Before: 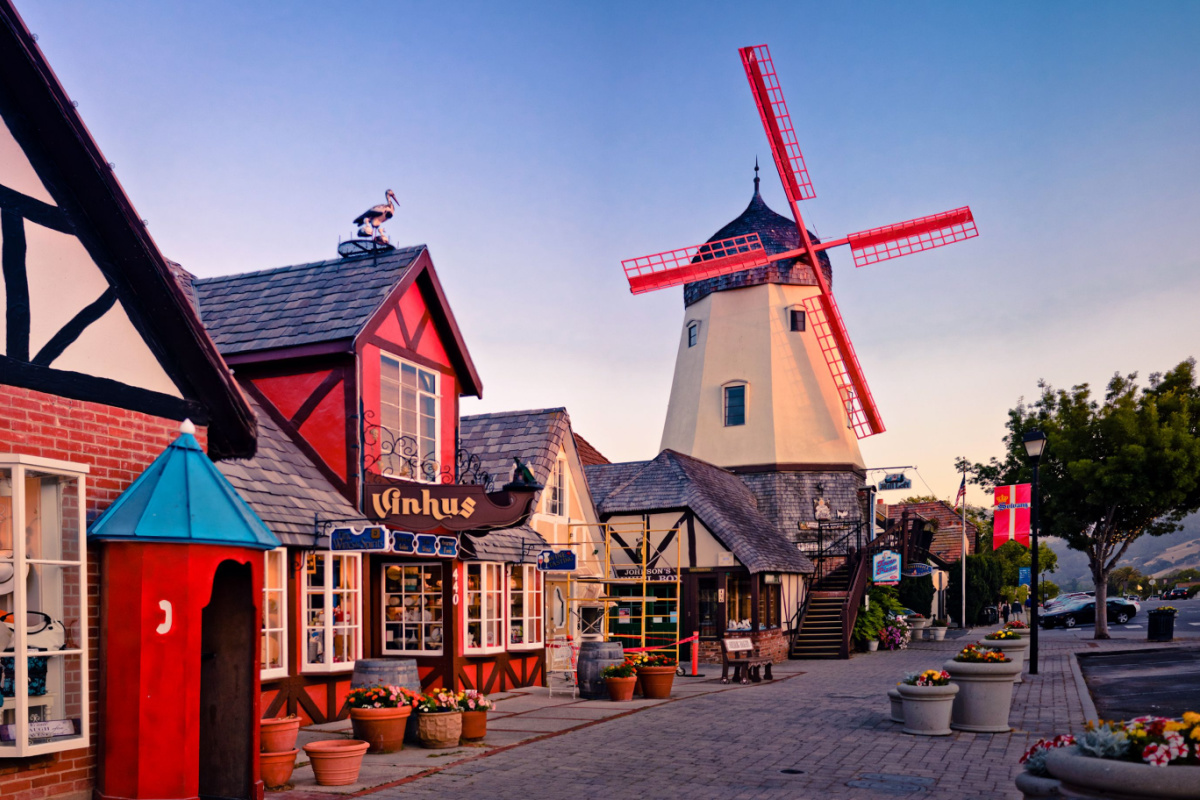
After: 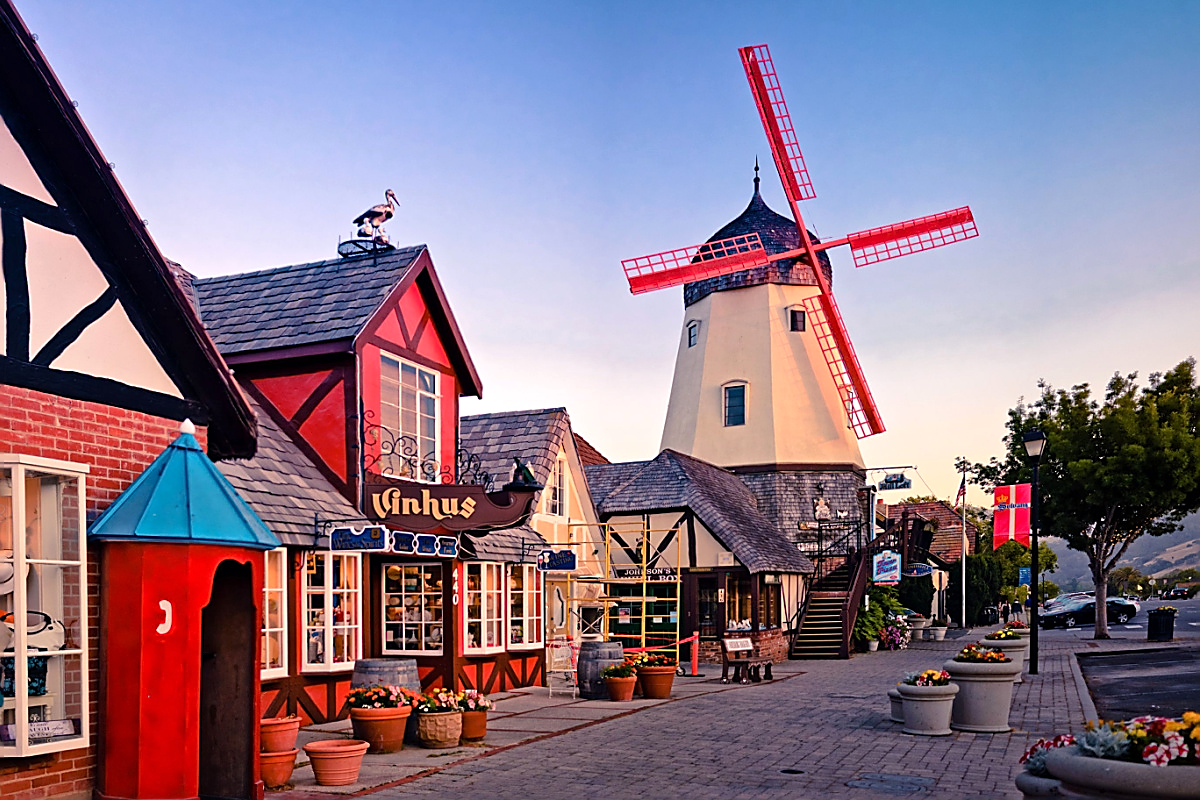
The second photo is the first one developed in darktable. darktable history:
sharpen: radius 1.4, amount 1.25, threshold 0.7
exposure: exposure 0.2 EV, compensate highlight preservation false
